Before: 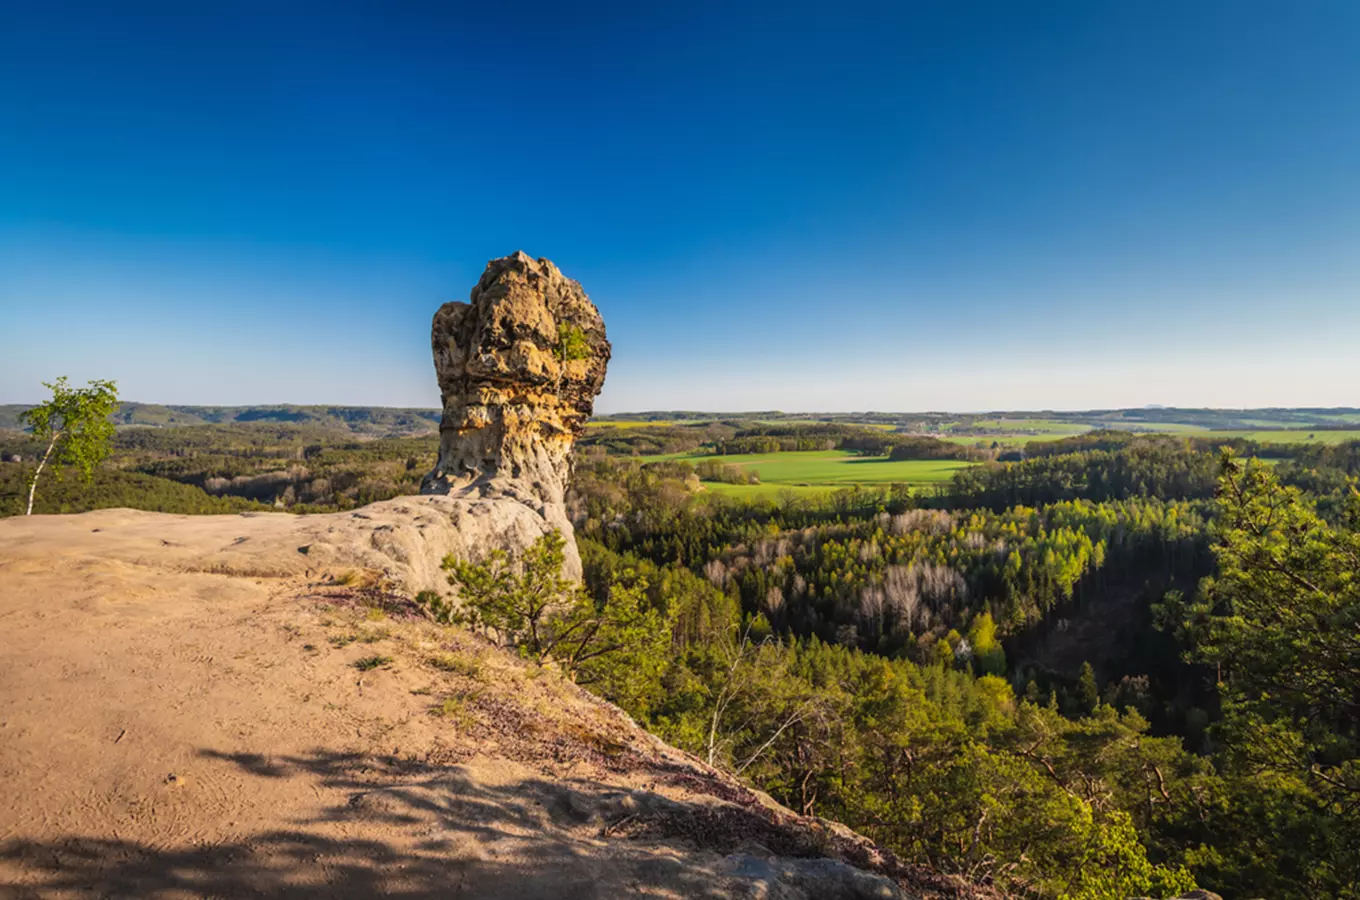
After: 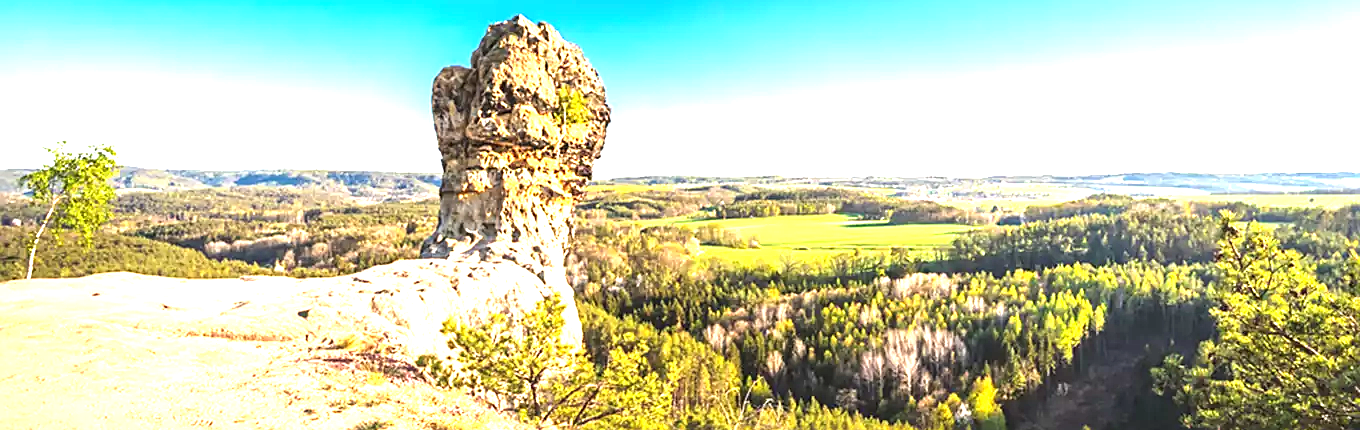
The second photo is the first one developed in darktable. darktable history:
crop and rotate: top 26.291%, bottom 25.862%
sharpen: on, module defaults
exposure: black level correction 0, exposure 2.152 EV, compensate exposure bias true, compensate highlight preservation false
